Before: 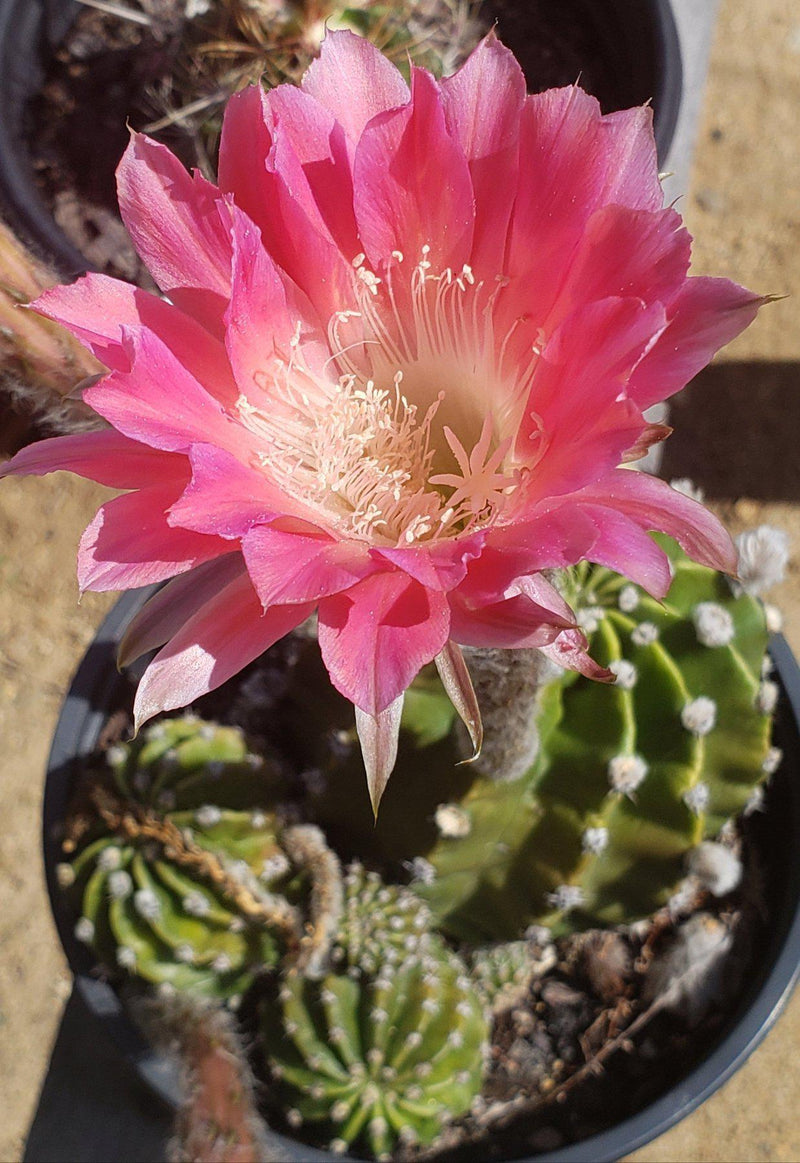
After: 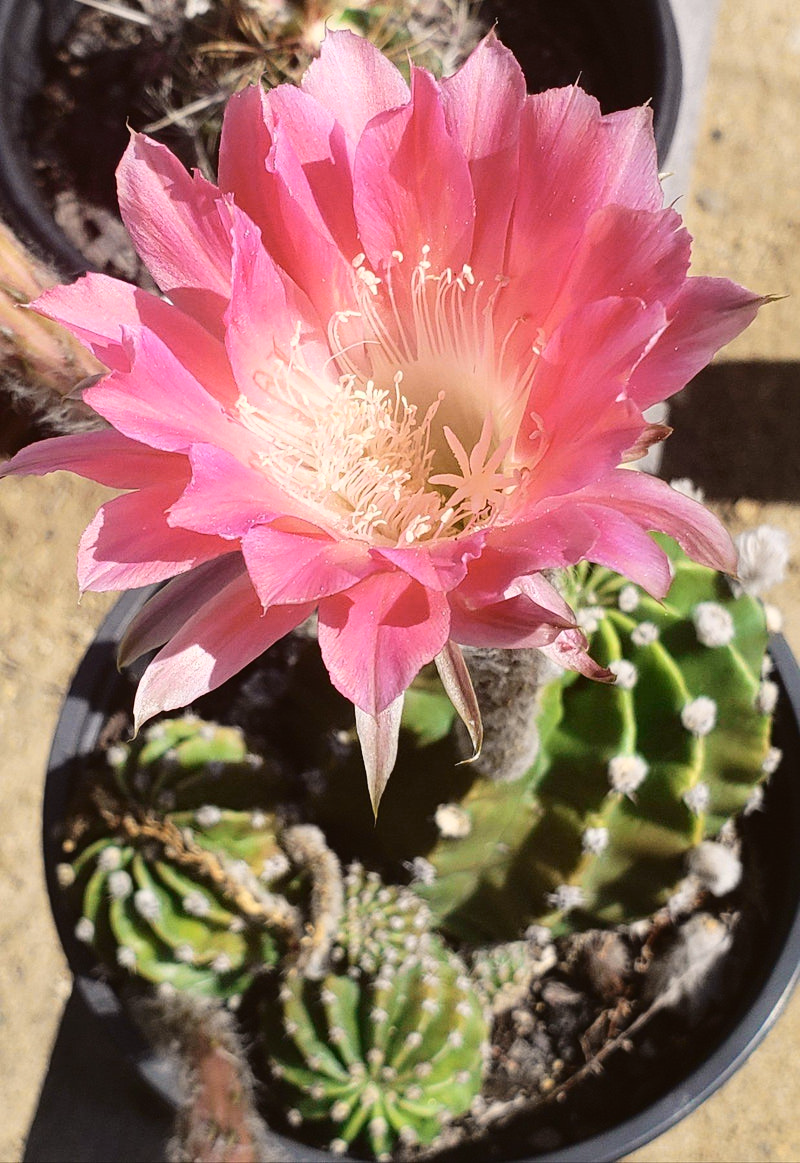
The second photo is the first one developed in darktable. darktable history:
tone curve: curves: ch0 [(0, 0.023) (0.1, 0.084) (0.184, 0.168) (0.45, 0.54) (0.57, 0.683) (0.722, 0.825) (0.877, 0.948) (1, 1)]; ch1 [(0, 0) (0.414, 0.395) (0.453, 0.437) (0.502, 0.509) (0.521, 0.519) (0.573, 0.568) (0.618, 0.61) (0.654, 0.642) (1, 1)]; ch2 [(0, 0) (0.421, 0.43) (0.45, 0.463) (0.492, 0.504) (0.511, 0.519) (0.557, 0.557) (0.602, 0.605) (1, 1)], color space Lab, independent channels, preserve colors none
